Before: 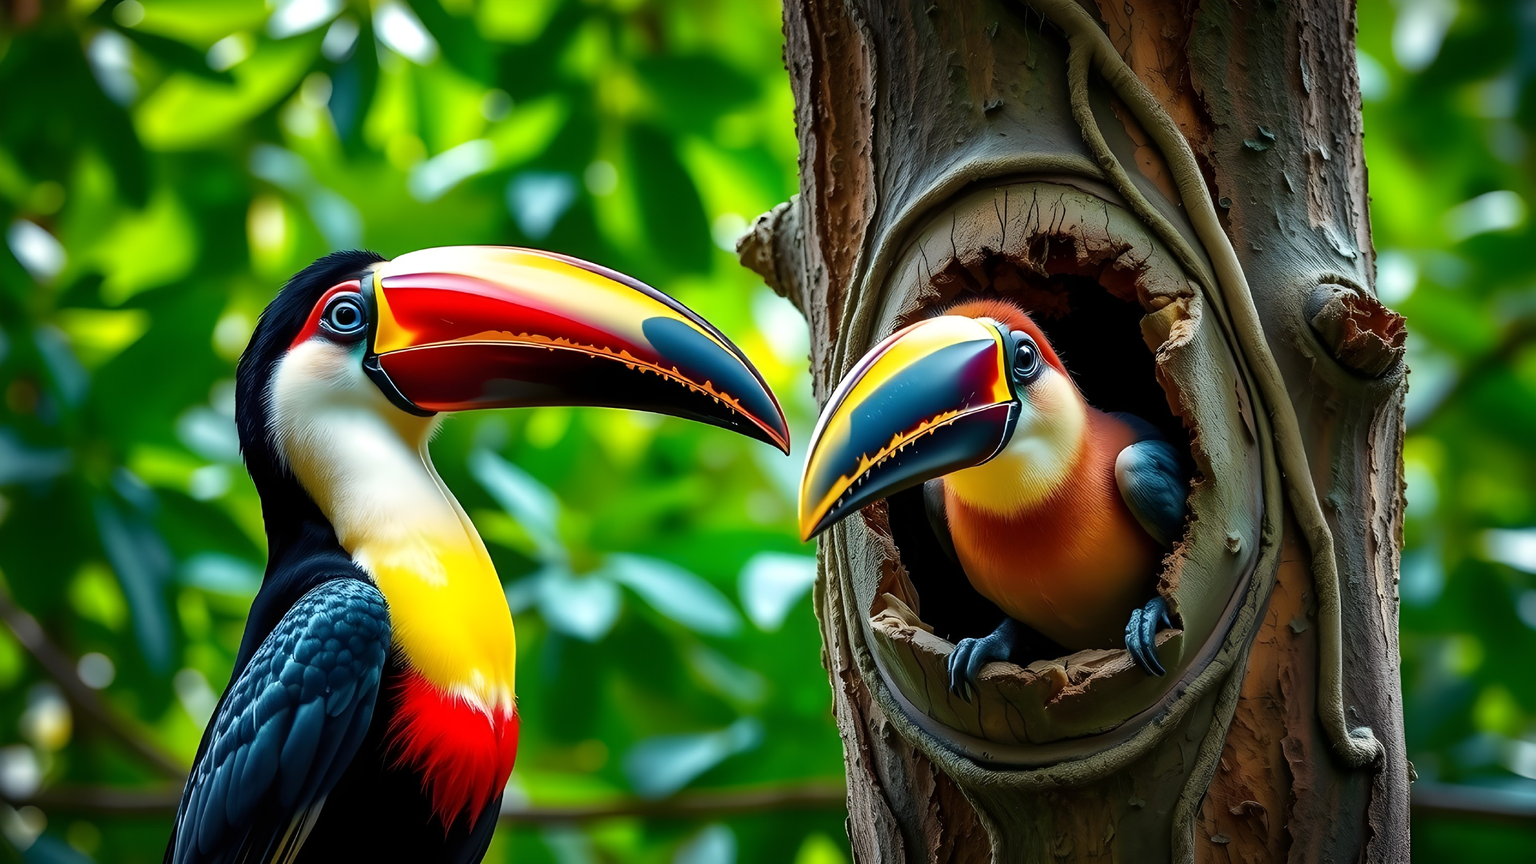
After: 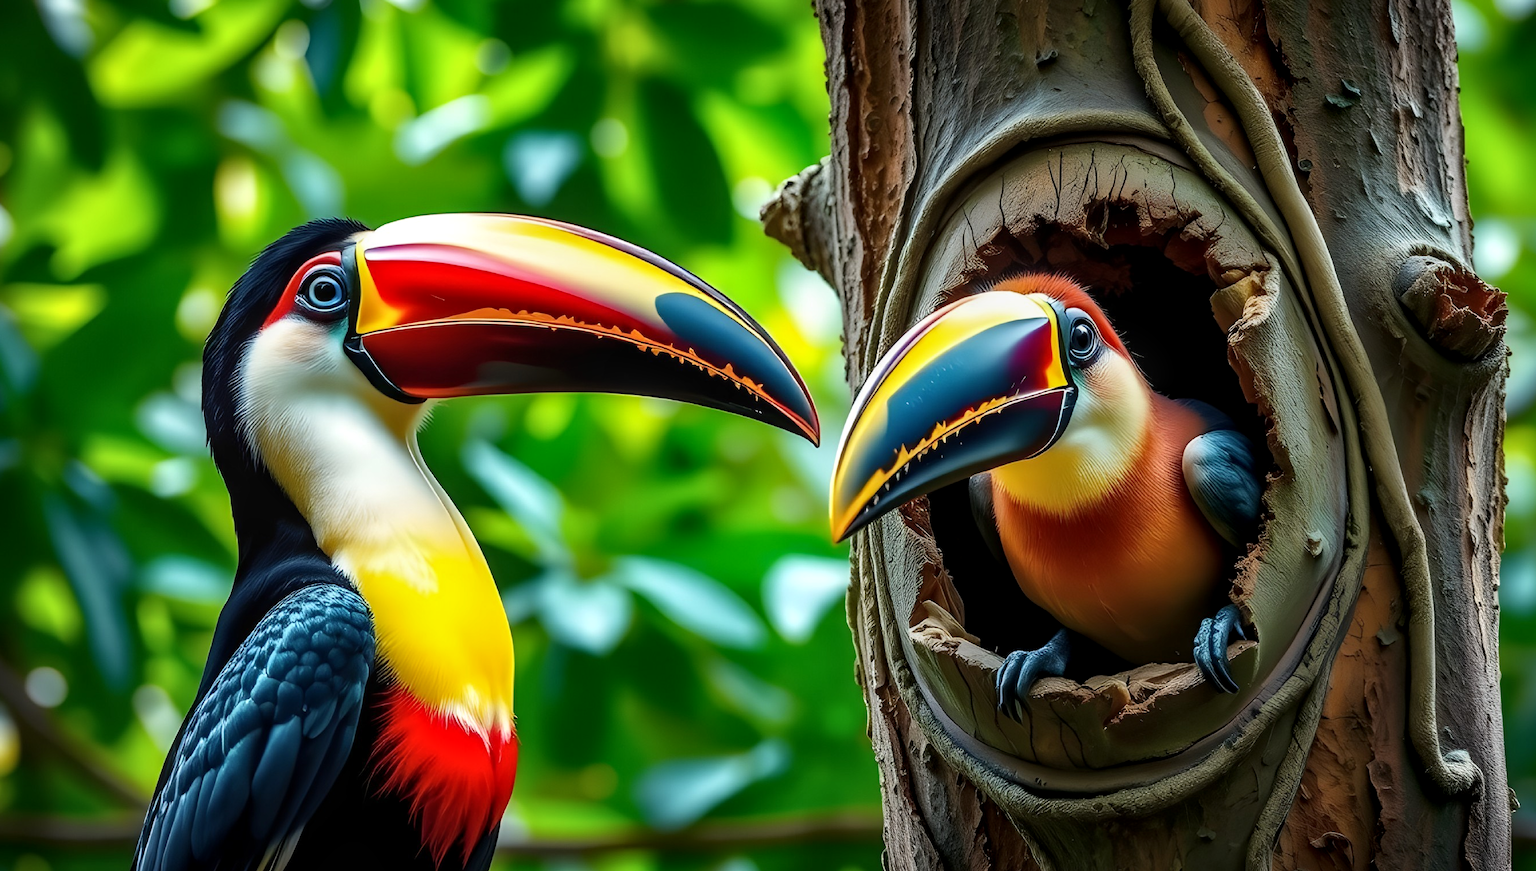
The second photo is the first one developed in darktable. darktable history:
local contrast: on, module defaults
crop: left 3.583%, top 6.365%, right 6.583%, bottom 3.172%
